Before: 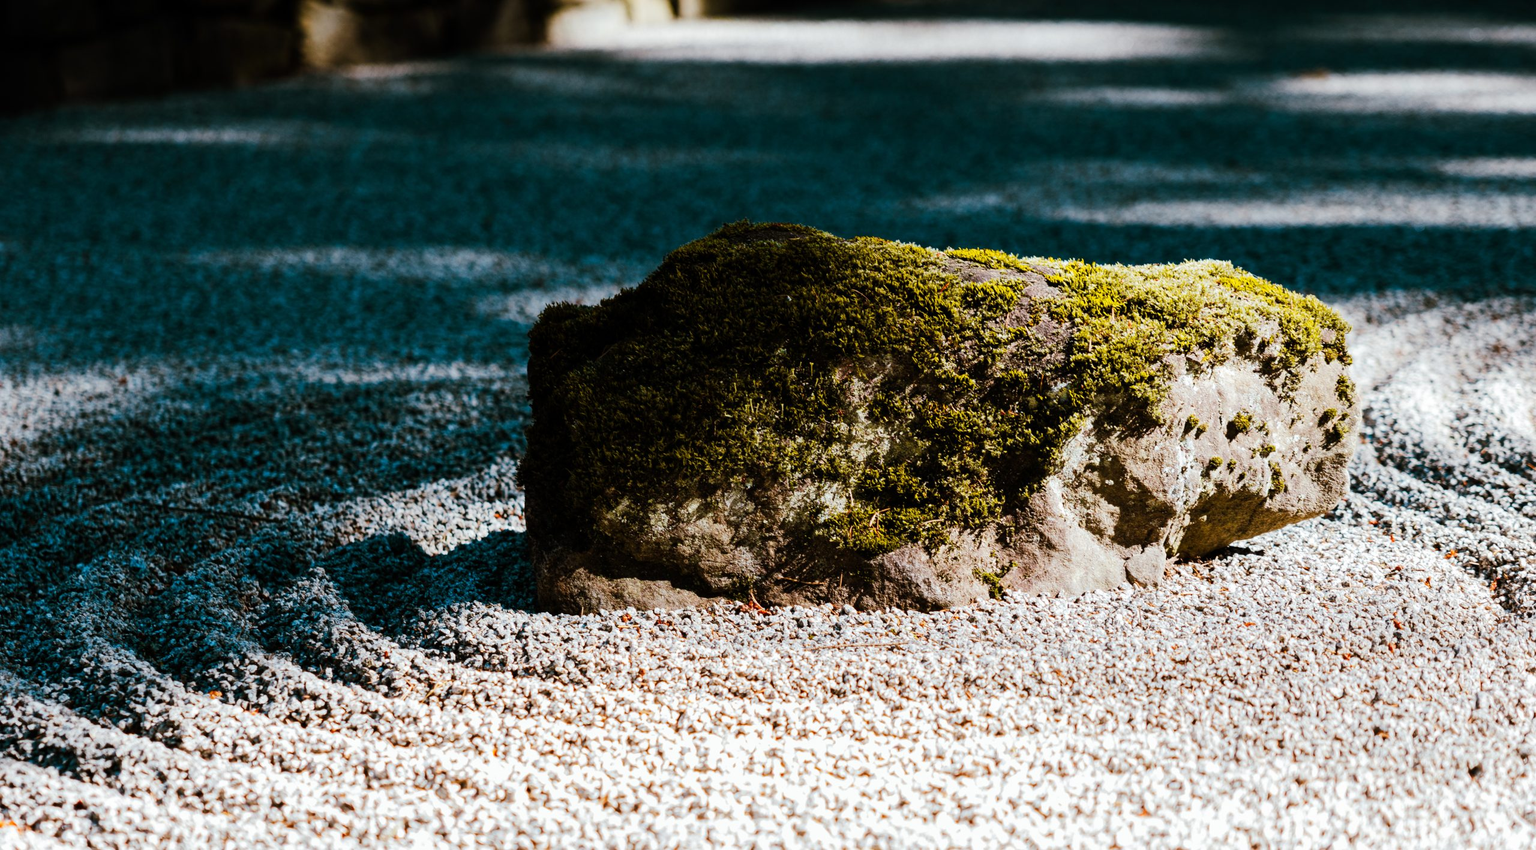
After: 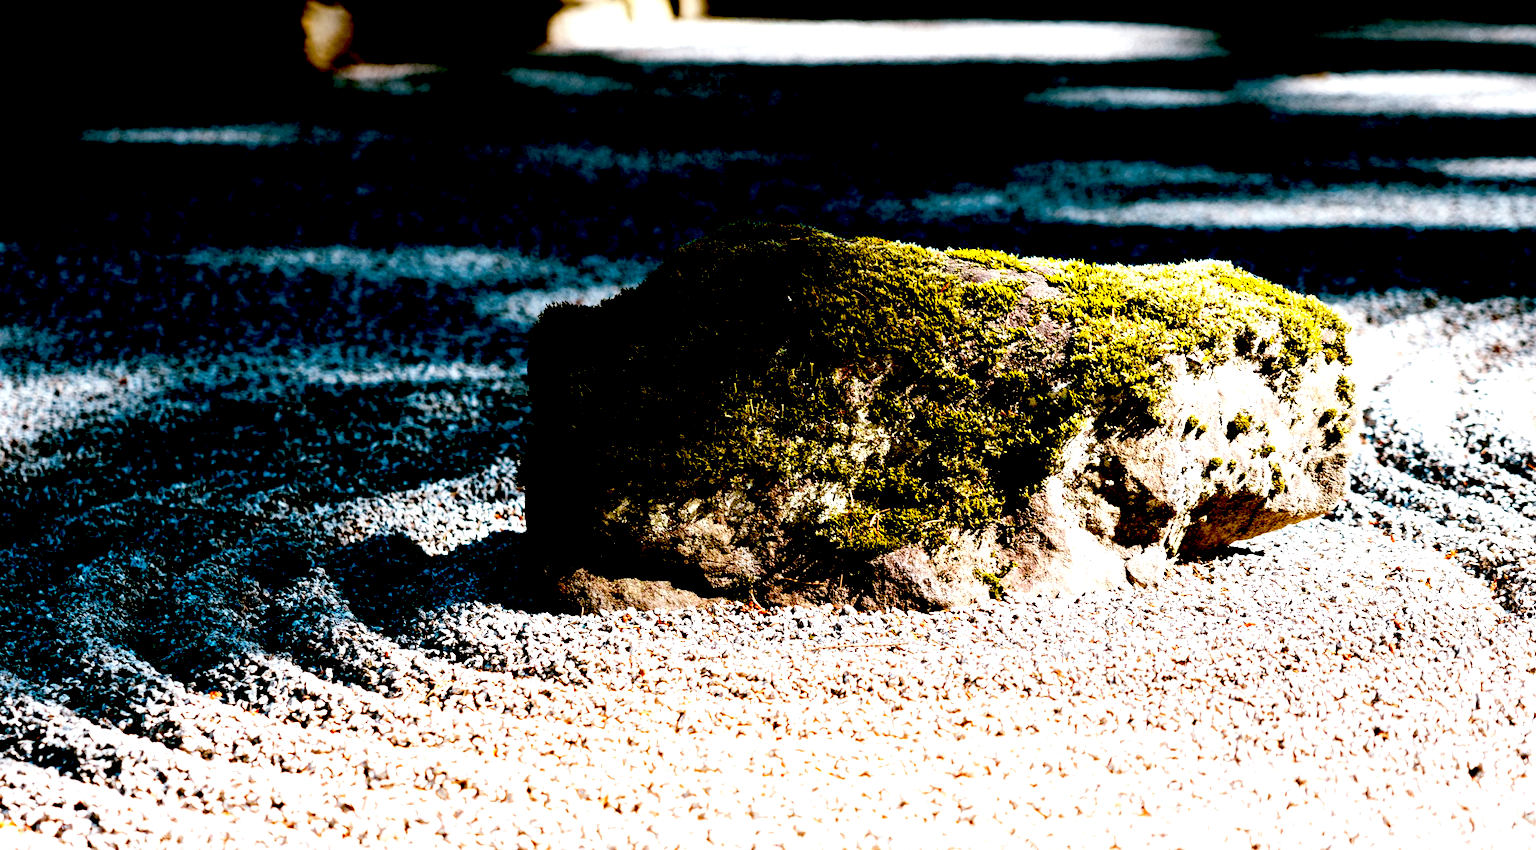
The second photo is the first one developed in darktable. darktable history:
white balance: emerald 1
exposure: black level correction 0.035, exposure 0.9 EV, compensate highlight preservation false
